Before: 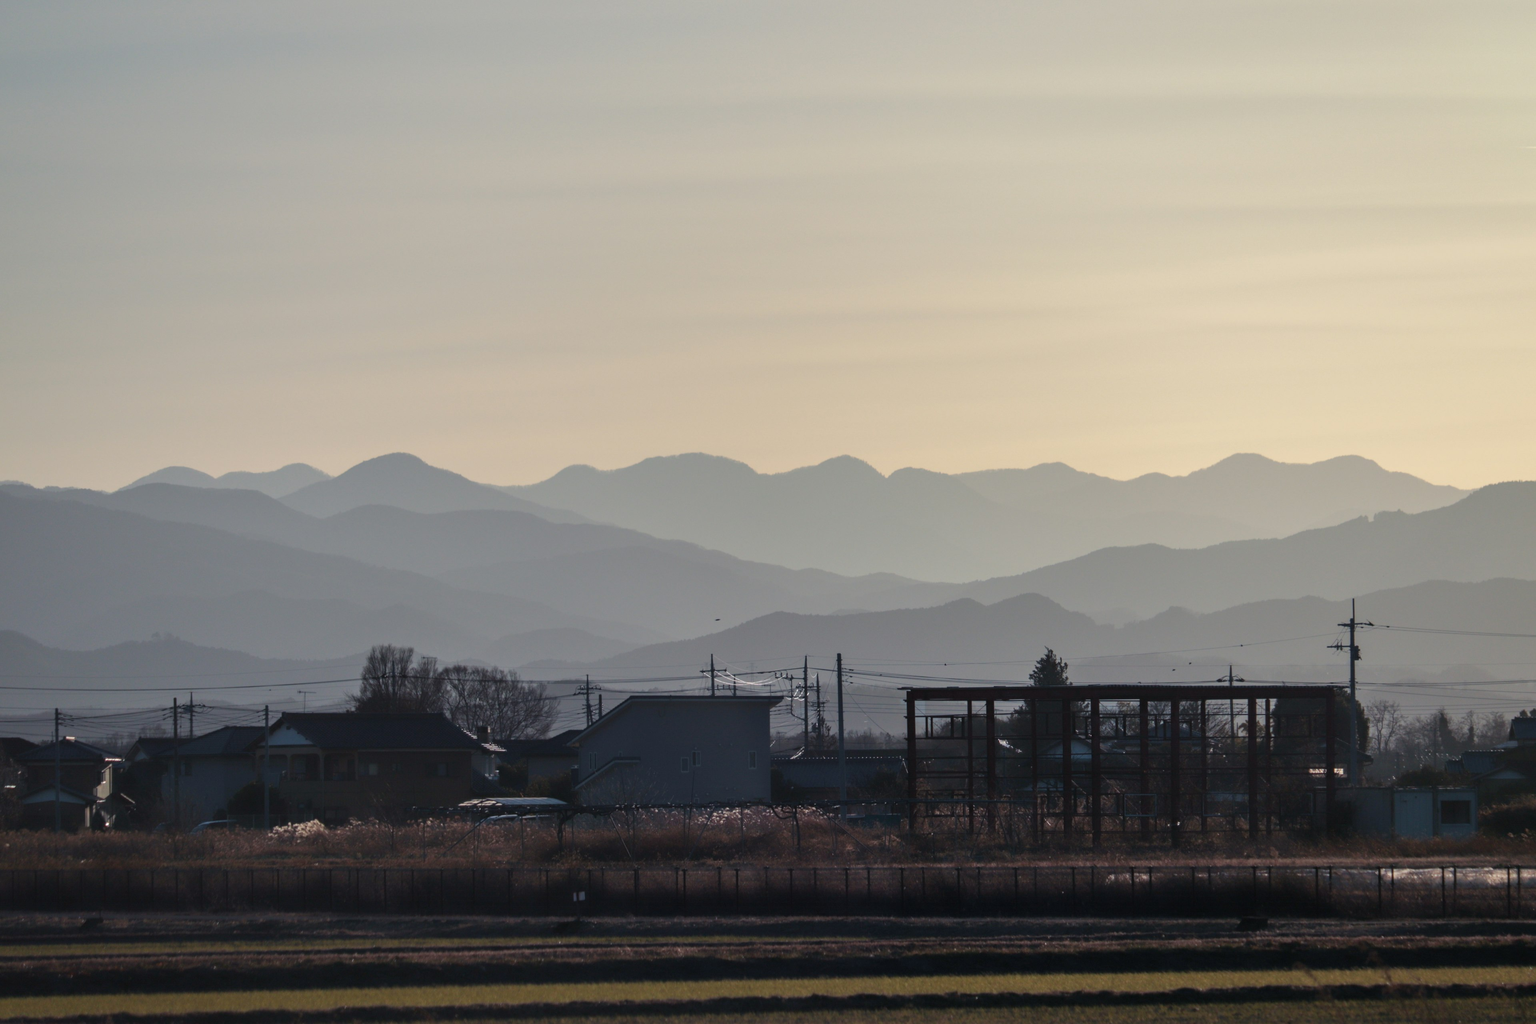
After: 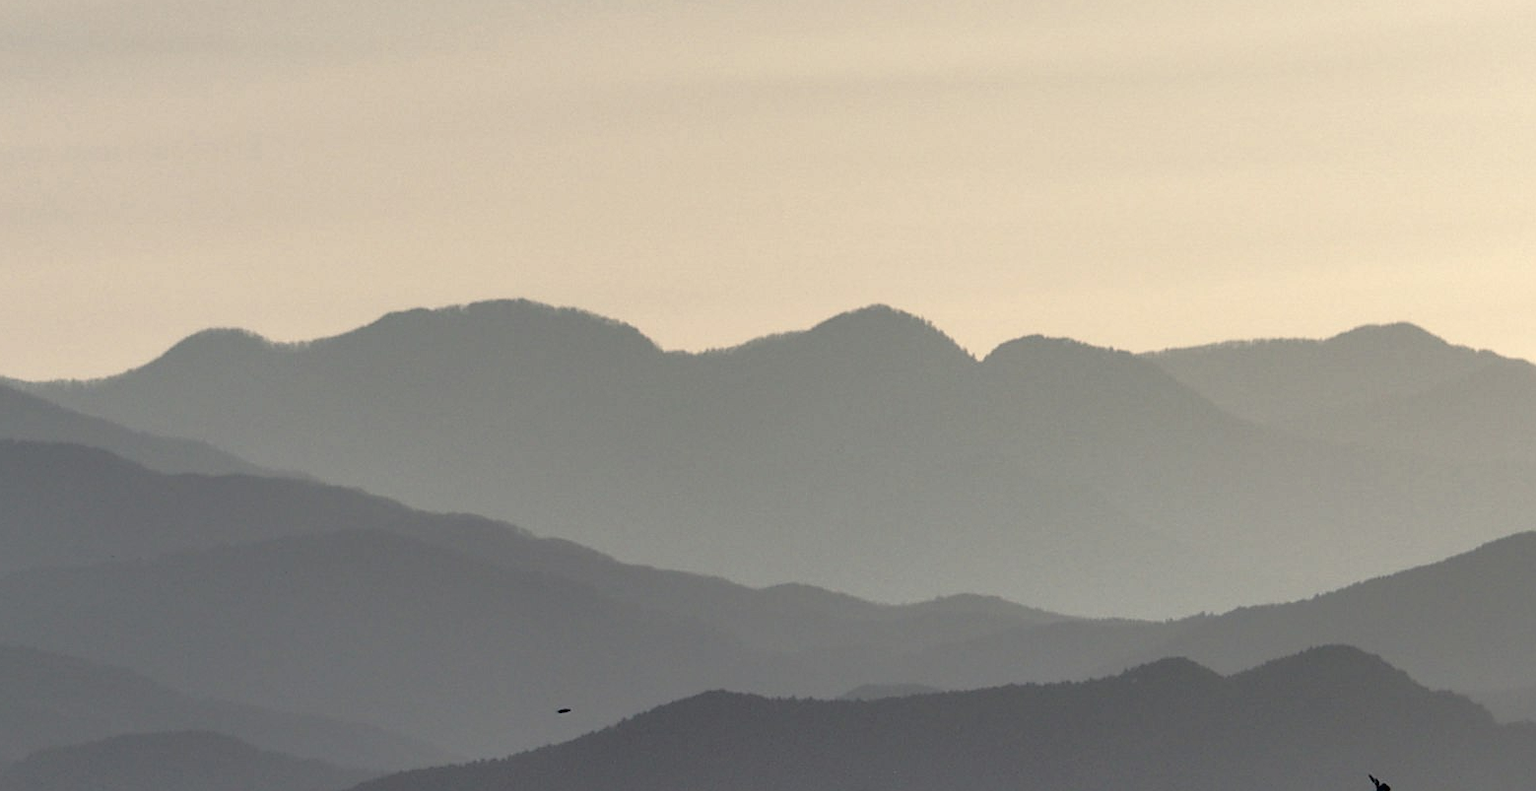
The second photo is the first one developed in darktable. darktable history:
crop: left 31.841%, top 32.353%, right 27.553%, bottom 36.255%
sharpen: on, module defaults
tone curve: curves: ch0 [(0, 0) (0.003, 0.008) (0.011, 0.008) (0.025, 0.008) (0.044, 0.008) (0.069, 0.006) (0.1, 0.006) (0.136, 0.006) (0.177, 0.008) (0.224, 0.012) (0.277, 0.026) (0.335, 0.083) (0.399, 0.165) (0.468, 0.292) (0.543, 0.416) (0.623, 0.535) (0.709, 0.692) (0.801, 0.853) (0.898, 0.981) (1, 1)], color space Lab, independent channels, preserve colors none
